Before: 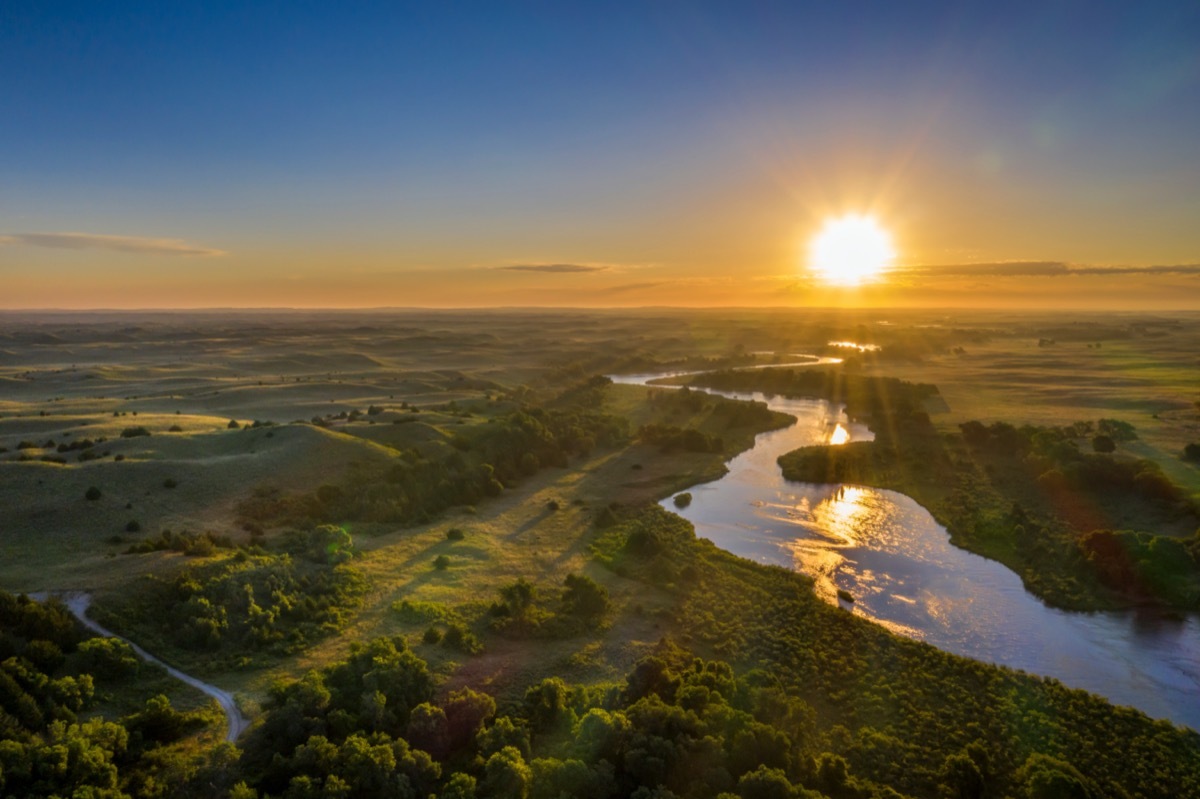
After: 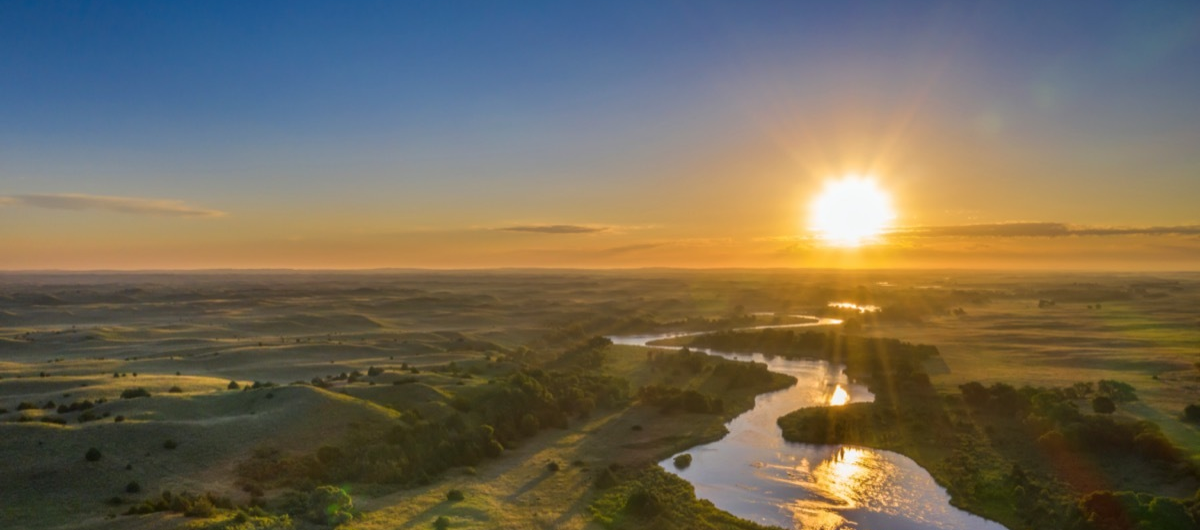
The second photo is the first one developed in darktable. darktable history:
crop and rotate: top 4.93%, bottom 28.7%
